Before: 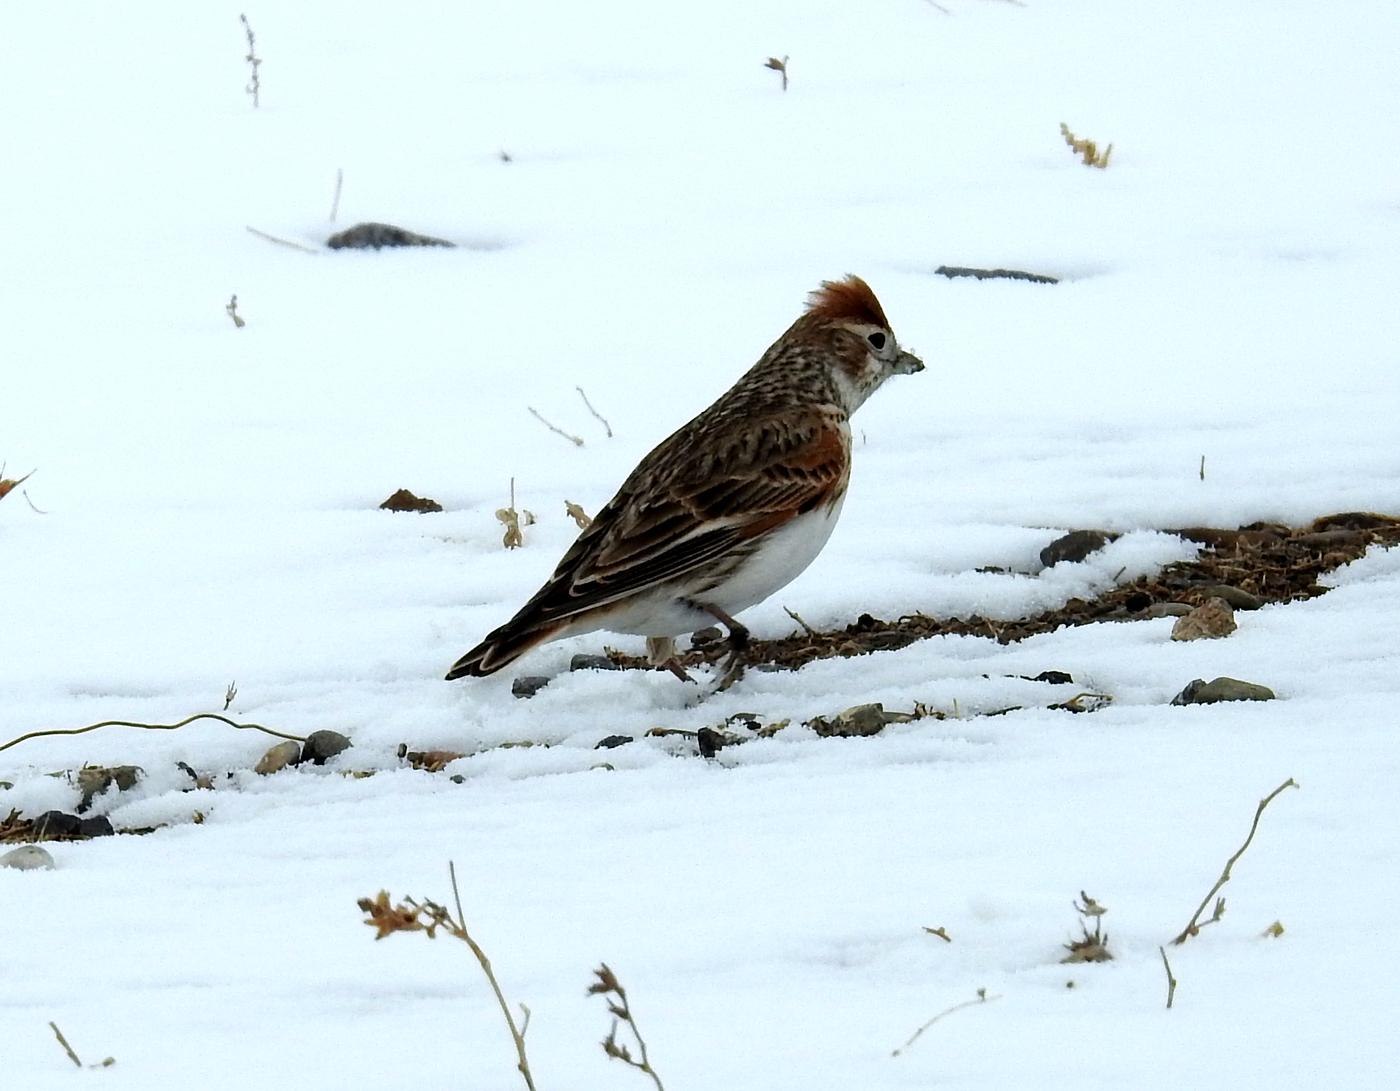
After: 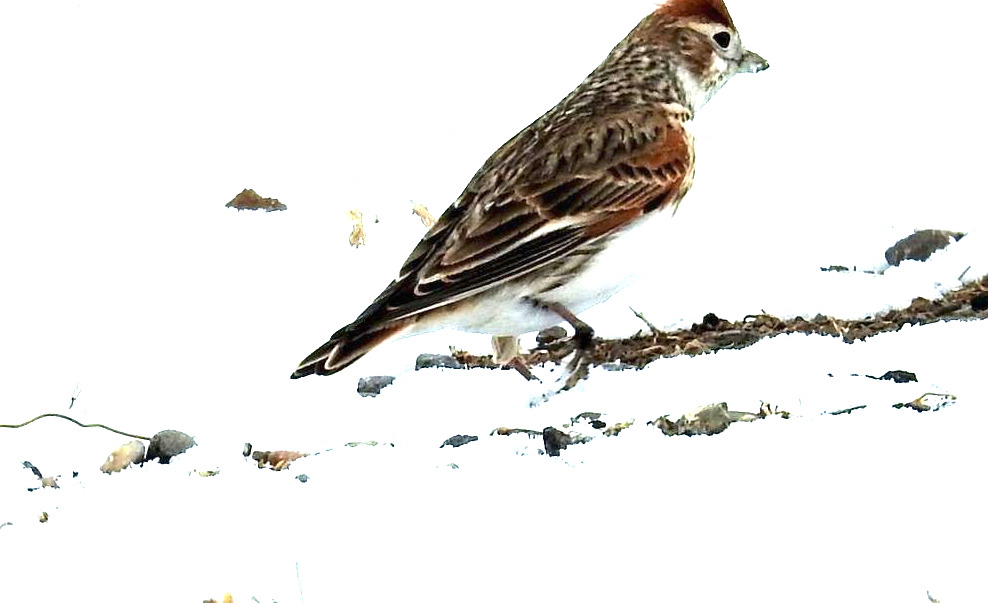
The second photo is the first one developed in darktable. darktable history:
tone equalizer: on, module defaults
exposure: black level correction 0, exposure 2 EV, compensate highlight preservation false
crop: left 11.123%, top 27.61%, right 18.3%, bottom 17.034%
